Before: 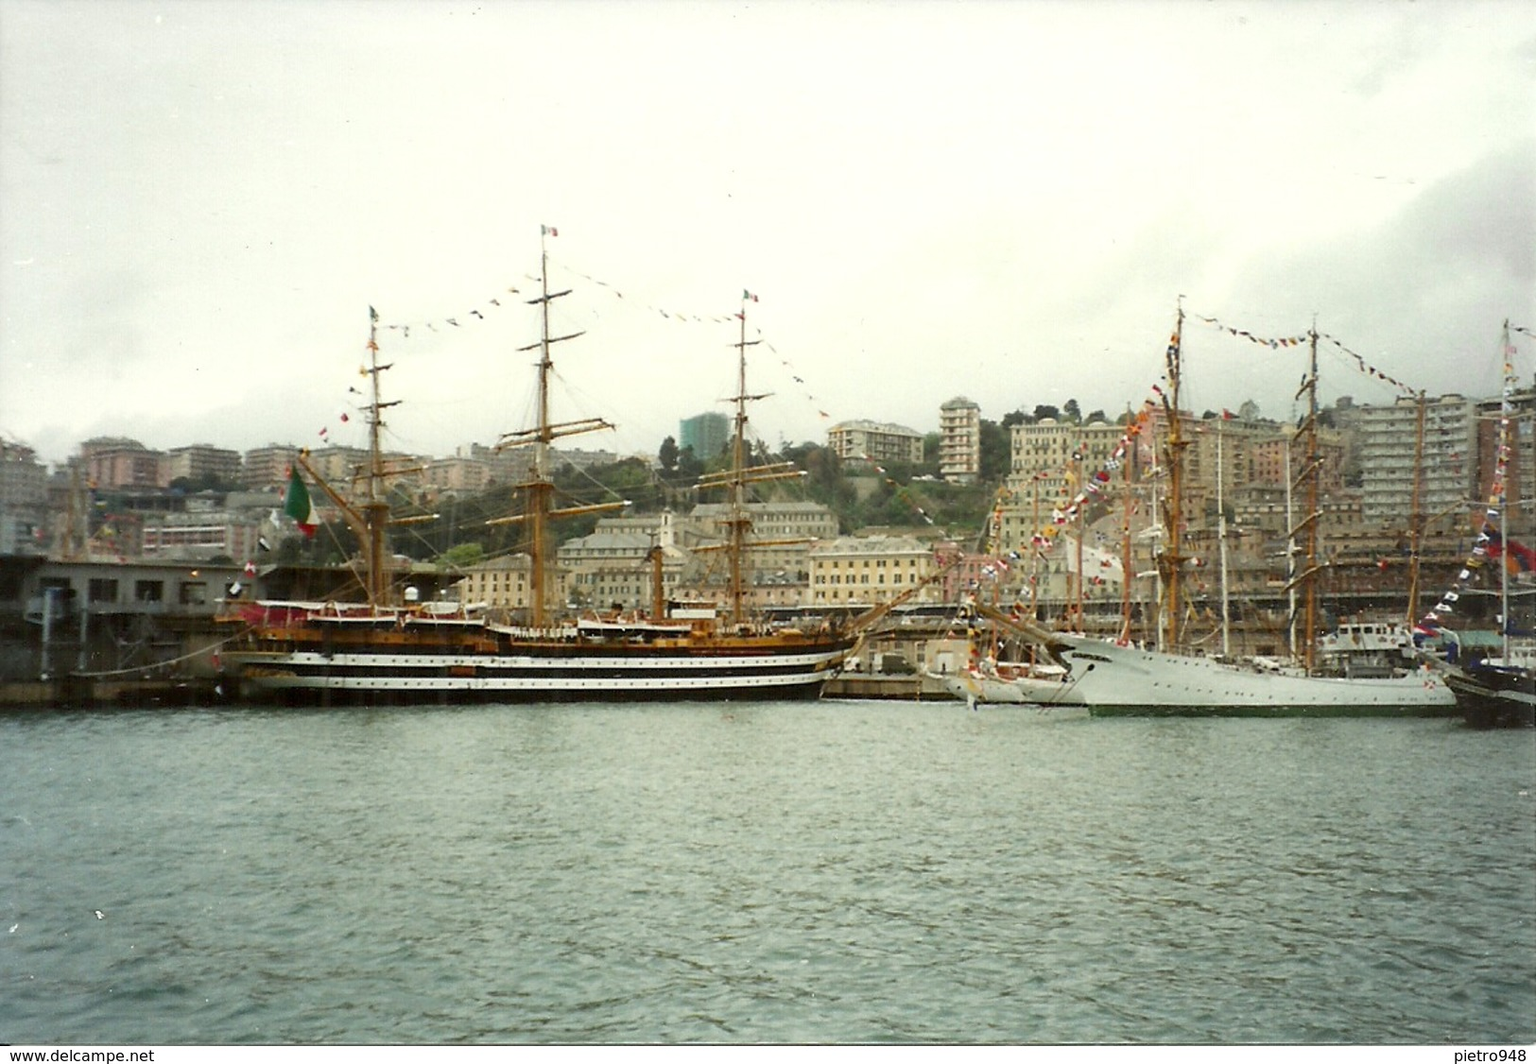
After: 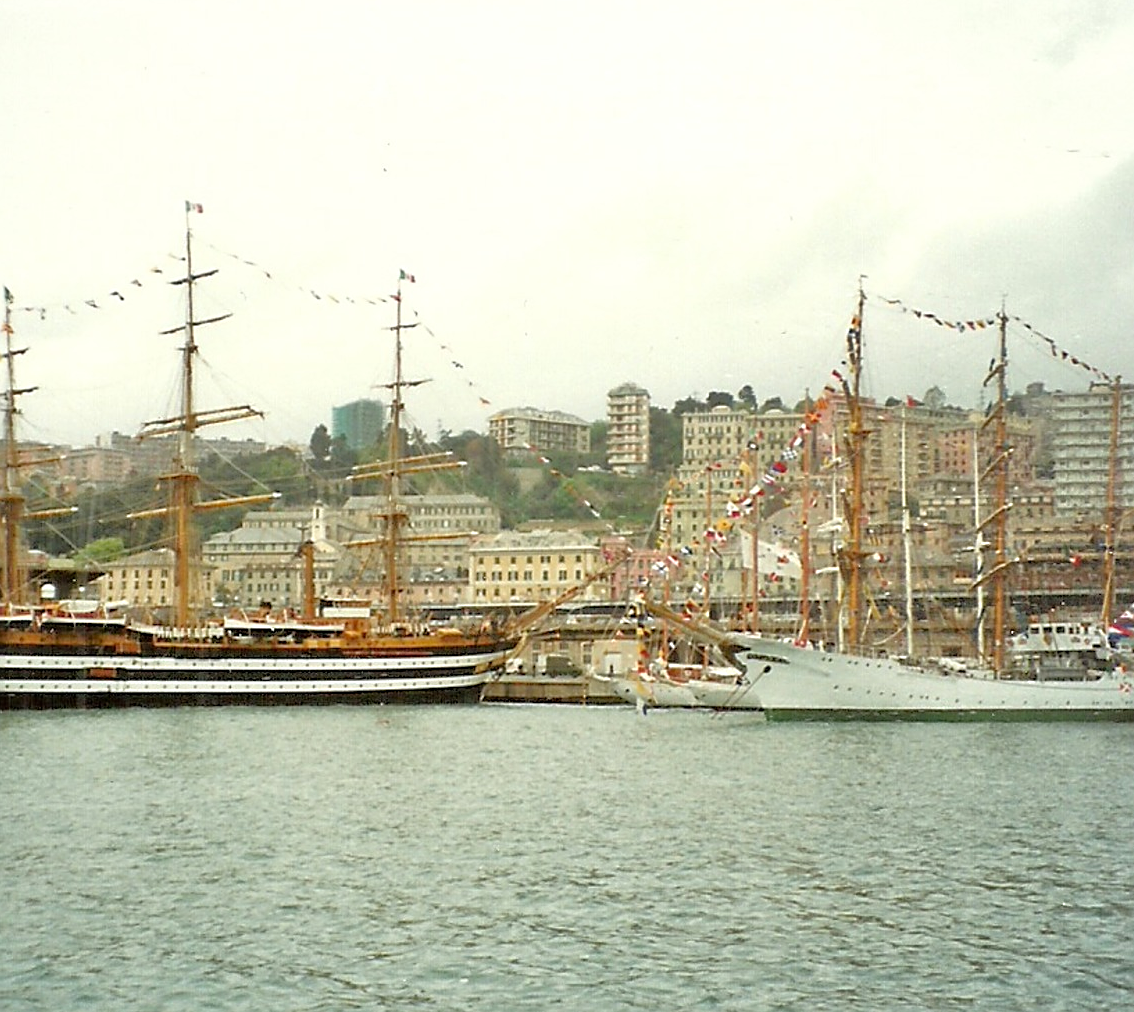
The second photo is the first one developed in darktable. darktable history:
crop and rotate: left 23.863%, top 3.311%, right 6.303%, bottom 6.753%
sharpen: on, module defaults
tone equalizer: -7 EV 0.147 EV, -6 EV 0.578 EV, -5 EV 1.17 EV, -4 EV 1.34 EV, -3 EV 1.12 EV, -2 EV 0.6 EV, -1 EV 0.153 EV, mask exposure compensation -0.514 EV
